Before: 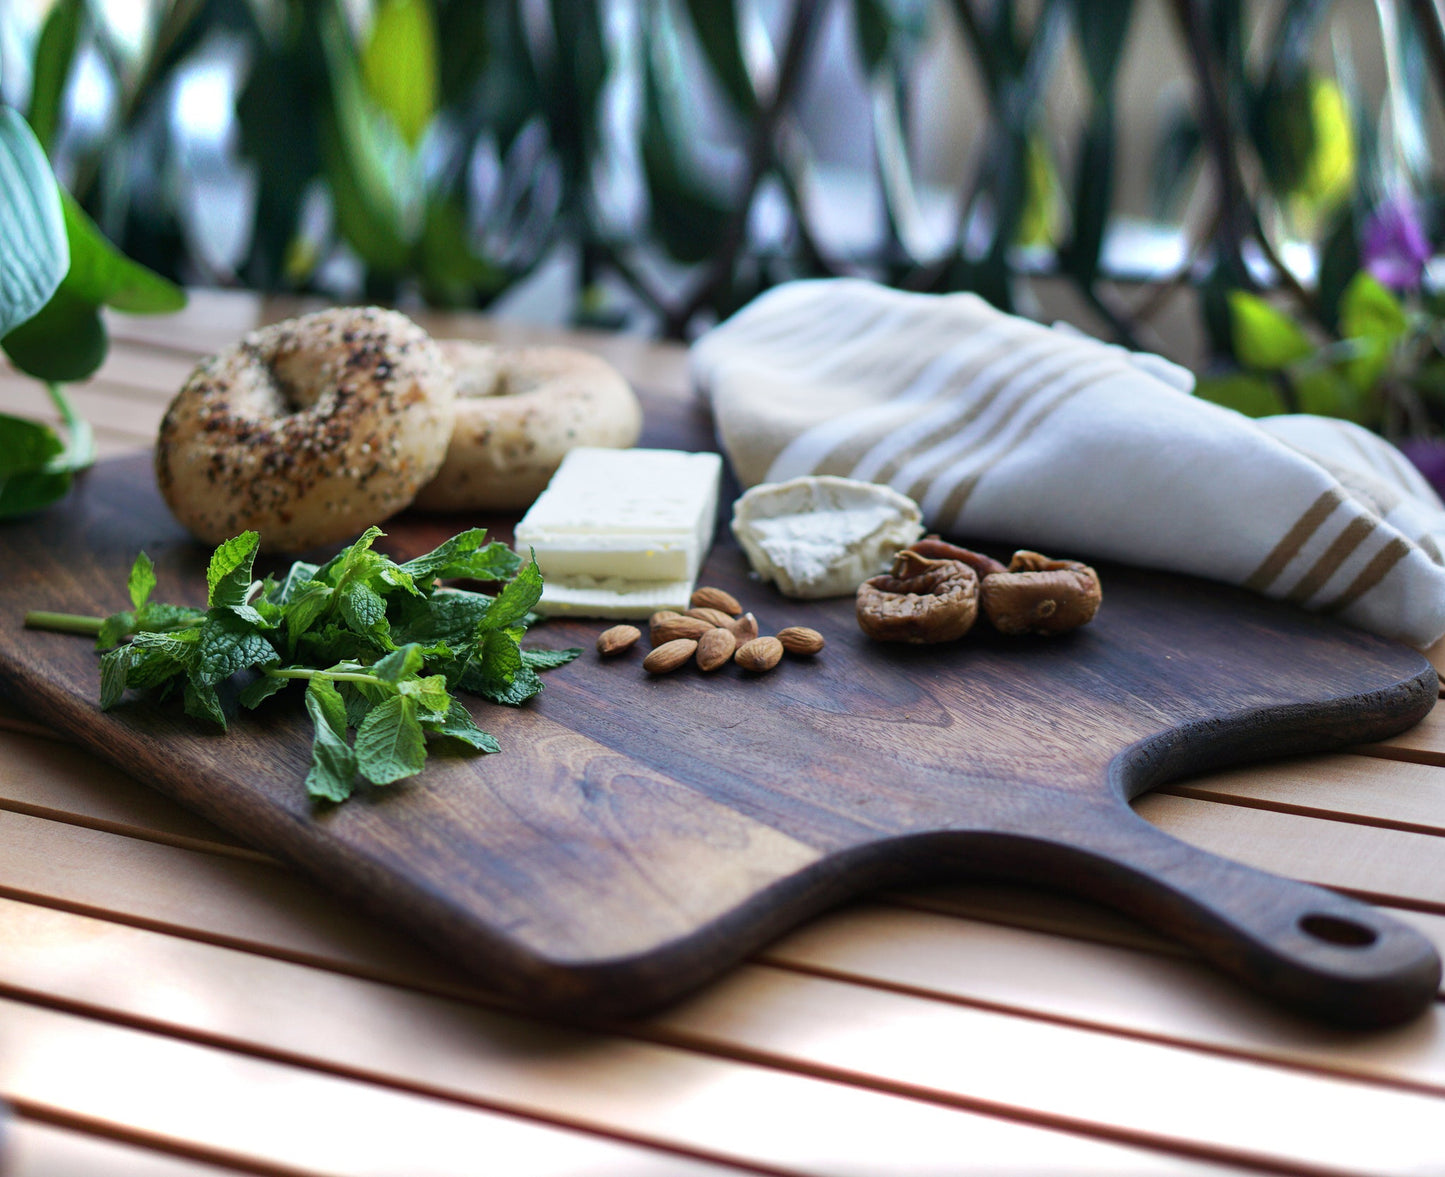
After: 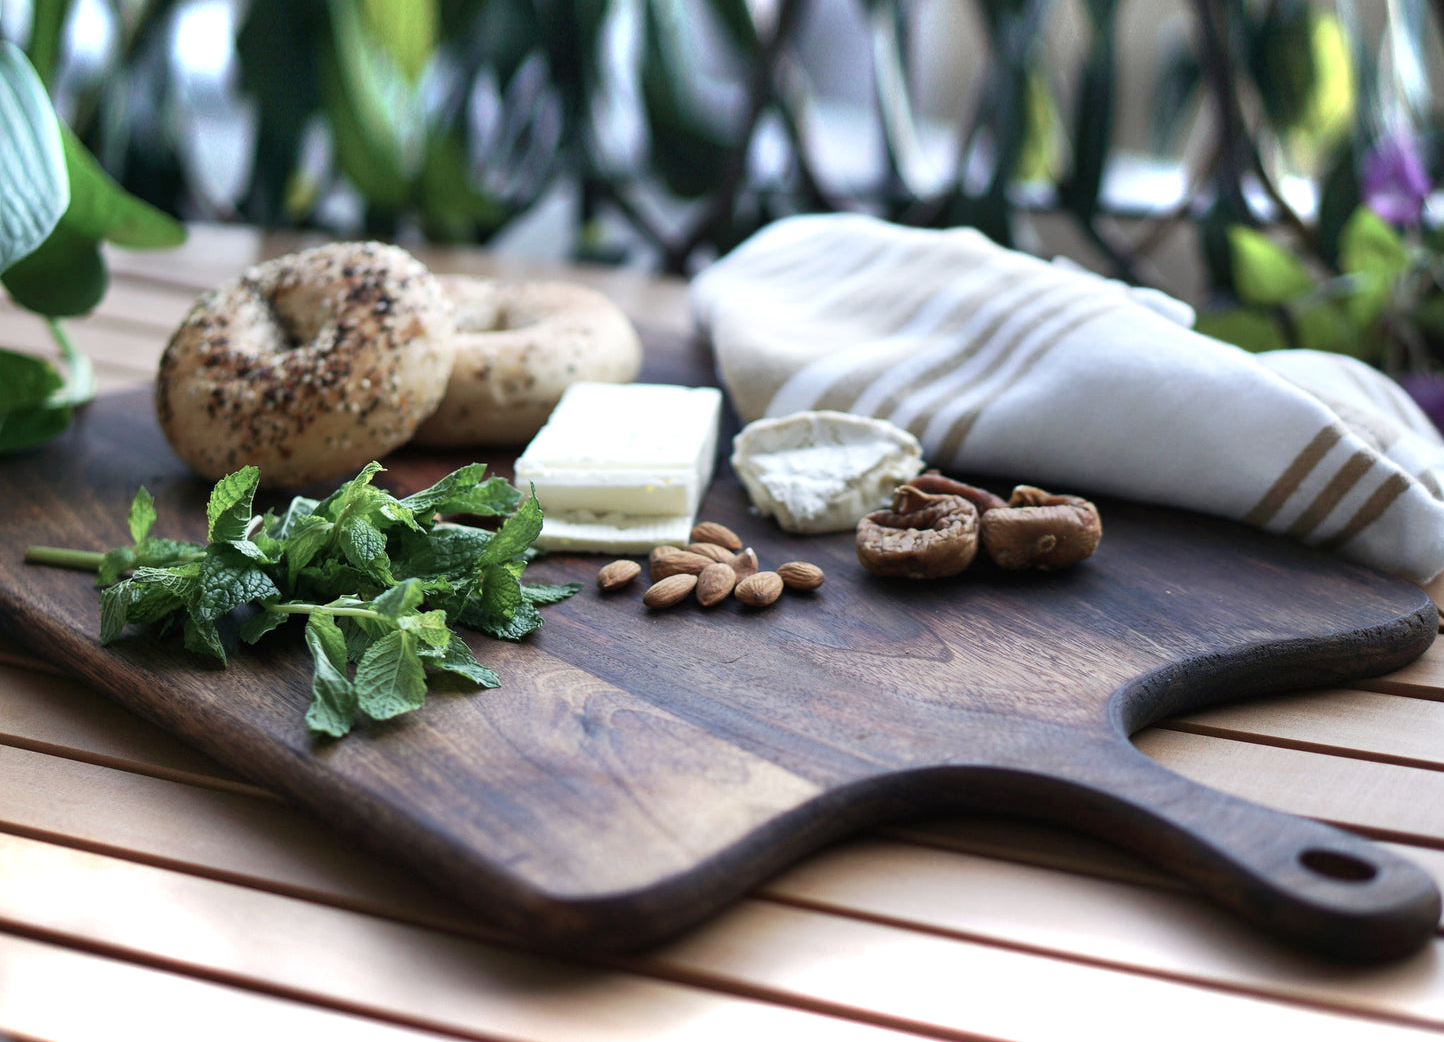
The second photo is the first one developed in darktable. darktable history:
color balance rgb: linear chroma grading › shadows -1.7%, linear chroma grading › highlights -14.791%, linear chroma grading › global chroma -9.951%, linear chroma grading › mid-tones -9.797%, perceptual saturation grading › global saturation -3.101%, perceptual saturation grading › shadows -1.603%, perceptual brilliance grading › global brilliance 12.571%, global vibrance -1.767%, saturation formula JzAzBz (2021)
crop and rotate: top 5.567%, bottom 5.899%
